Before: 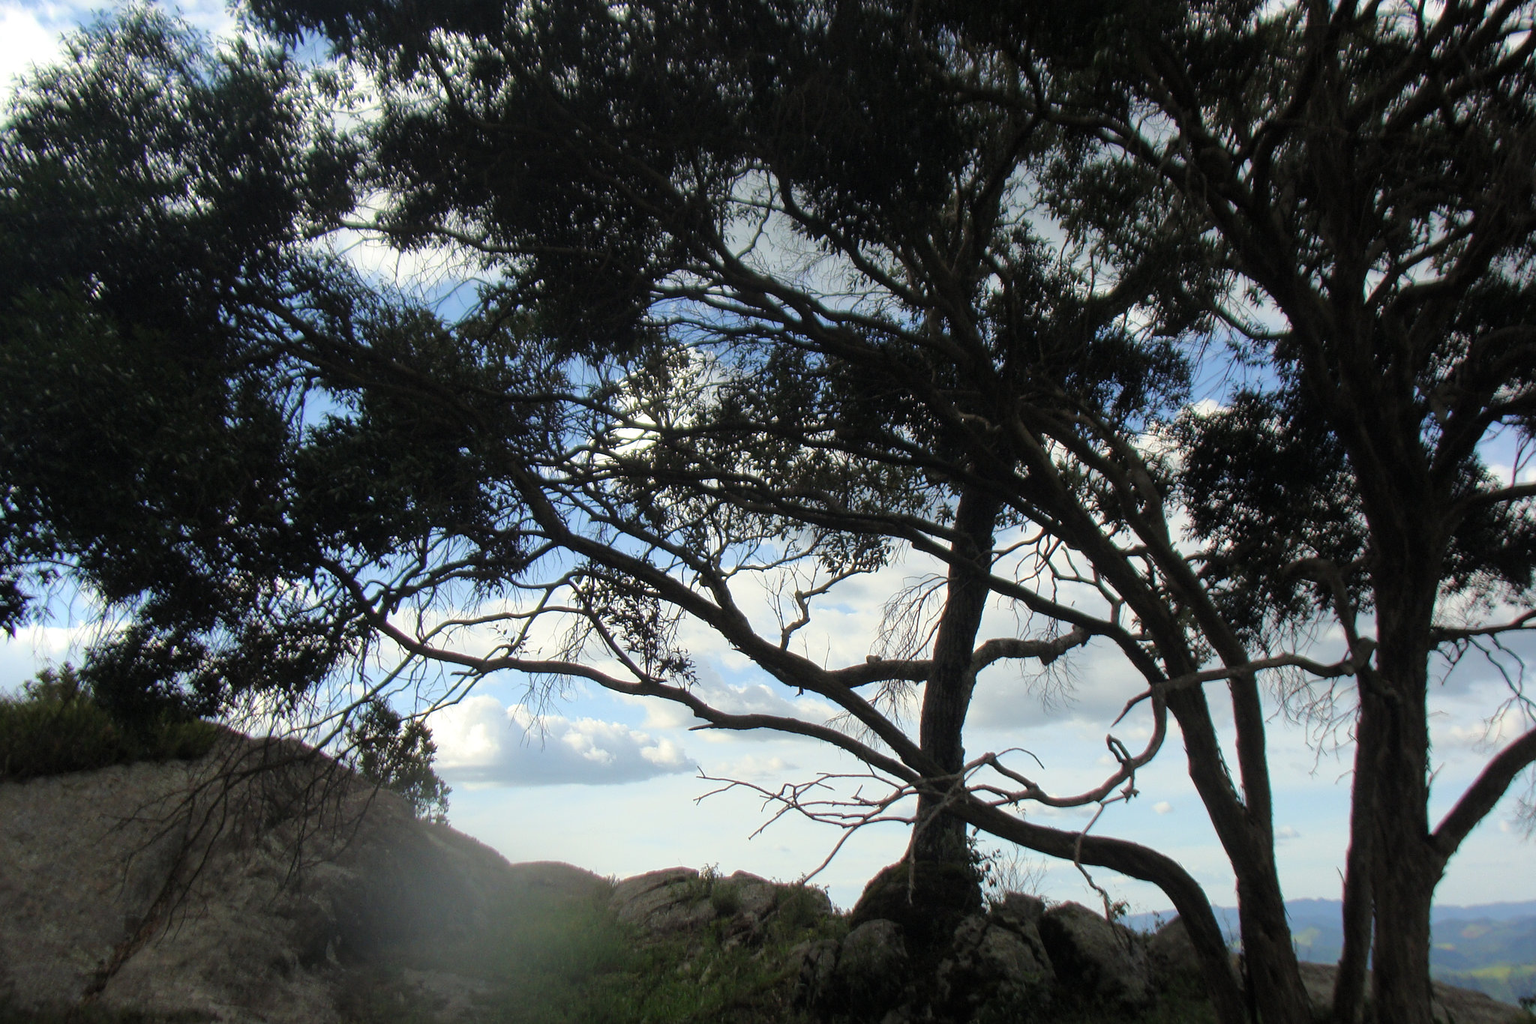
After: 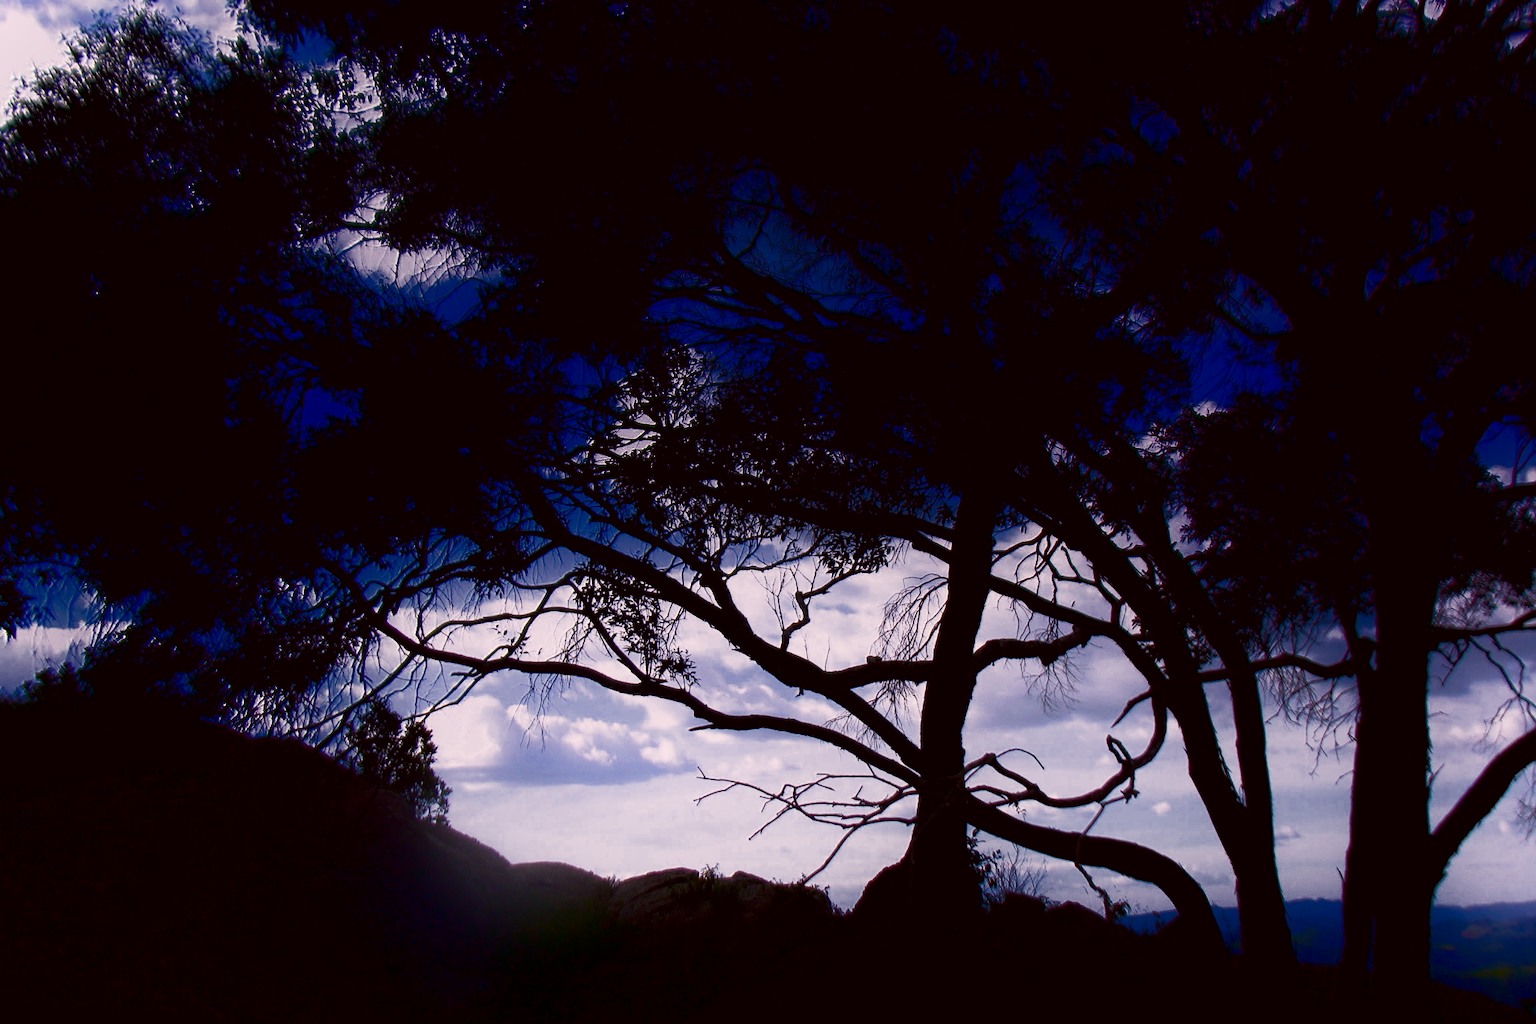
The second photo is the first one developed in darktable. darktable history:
shadows and highlights: shadows -89.29, highlights 91.35, soften with gaussian
filmic rgb: black relative exposure -6.33 EV, white relative exposure 2.79 EV, target black luminance 0%, hardness 4.61, latitude 68.31%, contrast 1.294, shadows ↔ highlights balance -3.1%, color science v6 (2022)
color balance rgb: highlights gain › chroma 1.61%, highlights gain › hue 55.27°, perceptual saturation grading › global saturation 17.591%, perceptual brilliance grading › highlights 7.738%, perceptual brilliance grading › mid-tones 3.447%, perceptual brilliance grading › shadows 1.883%, global vibrance 15.763%, saturation formula JzAzBz (2021)
contrast brightness saturation: brightness -0.5
color calibration: illuminant as shot in camera, x 0.379, y 0.397, temperature 4140 K
color correction: highlights a* 6.4, highlights b* 7.62, shadows a* 5.31, shadows b* 7.49, saturation 0.921
